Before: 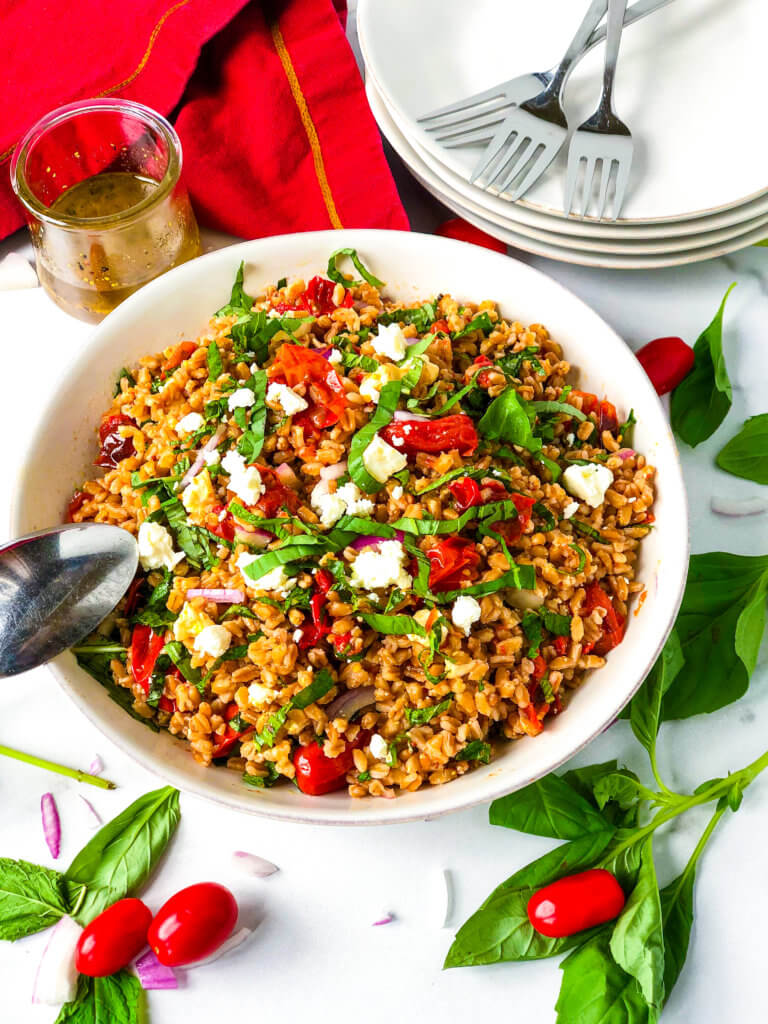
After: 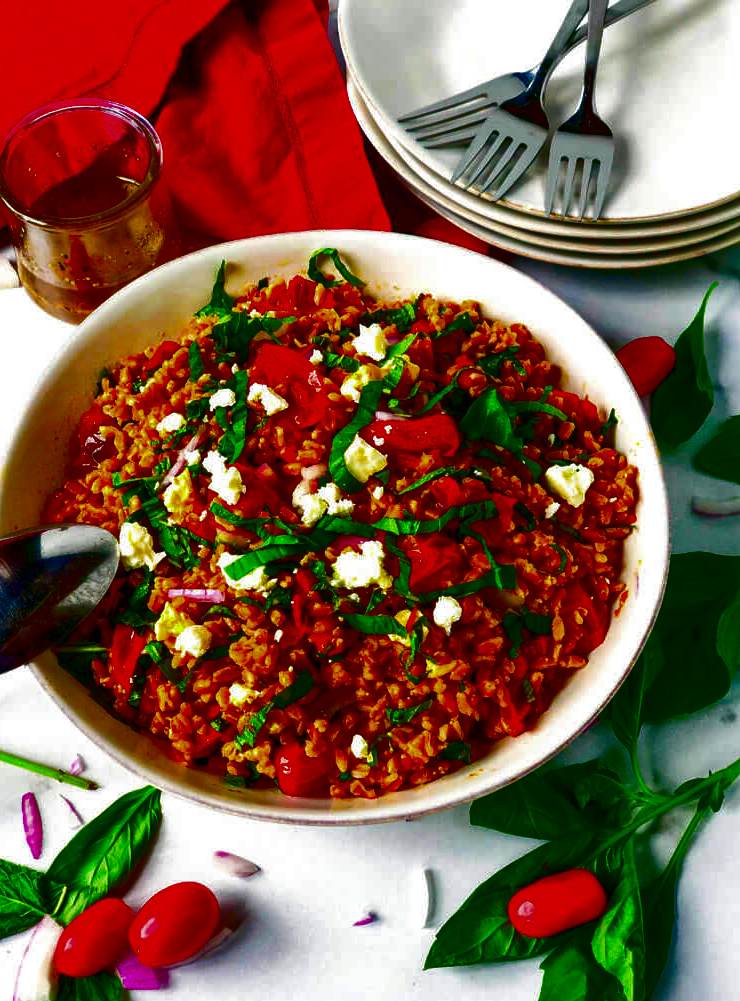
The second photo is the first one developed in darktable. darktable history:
haze removal: strength 0.29, distance 0.25, compatibility mode true, adaptive false
contrast brightness saturation: brightness -1, saturation 1
crop and rotate: left 2.536%, right 1.107%, bottom 2.246%
